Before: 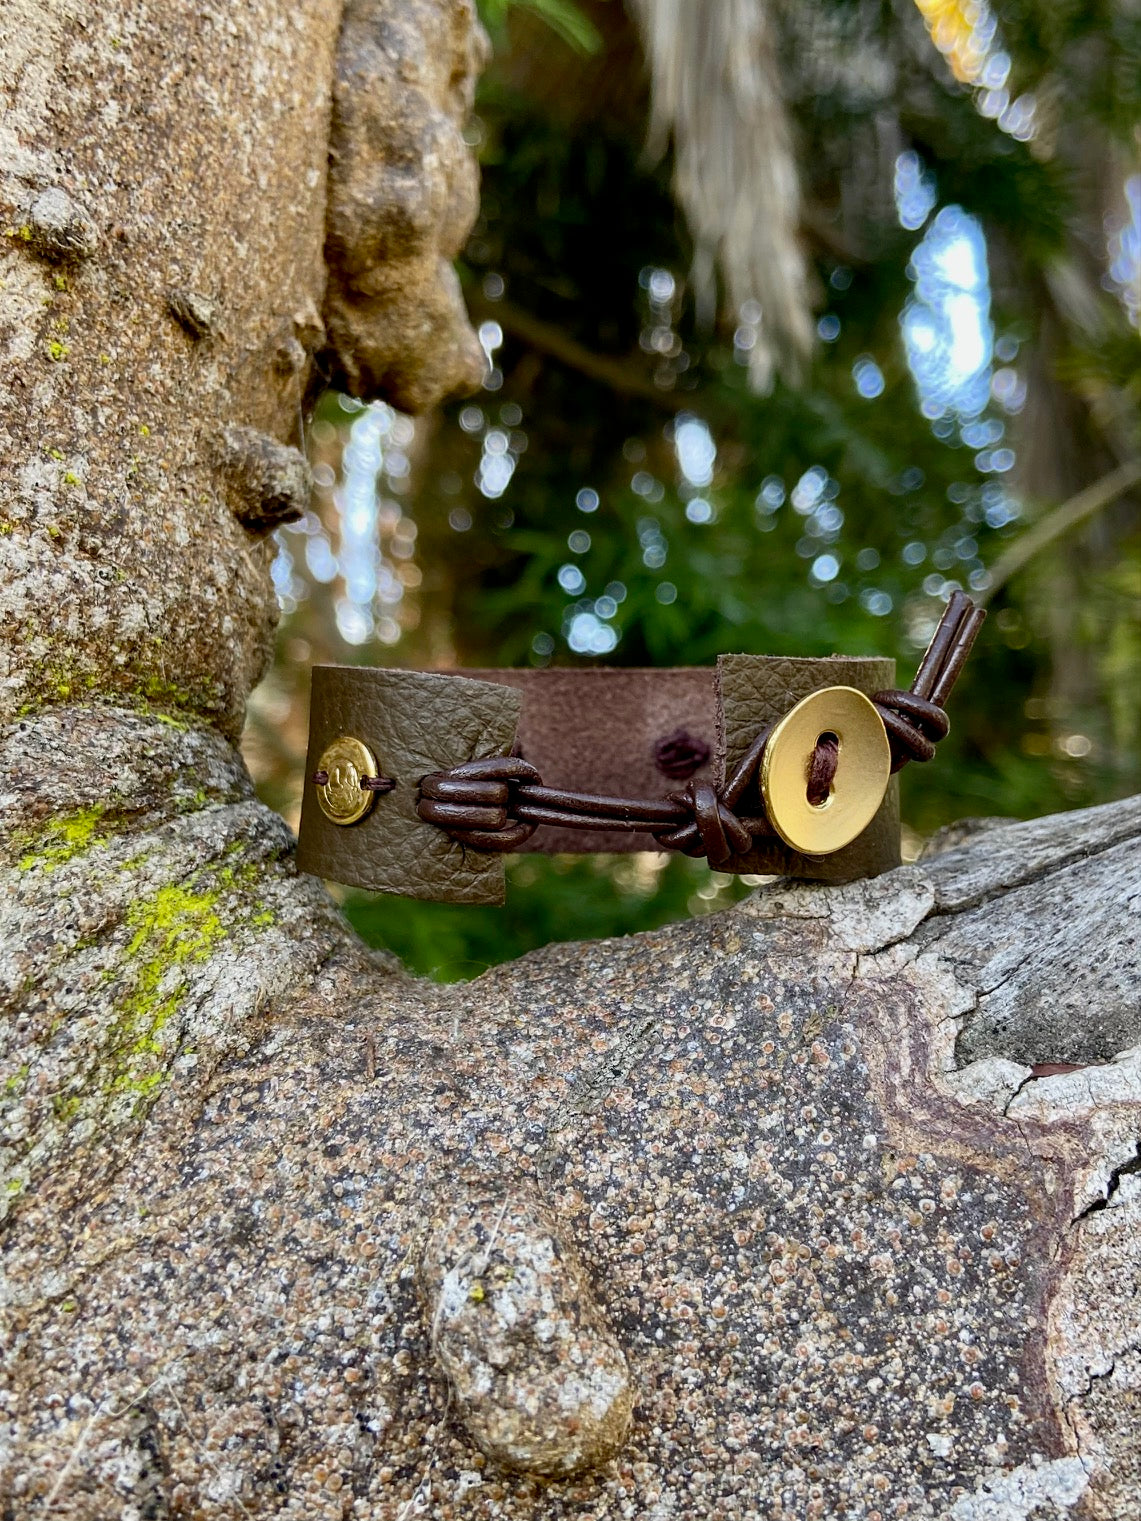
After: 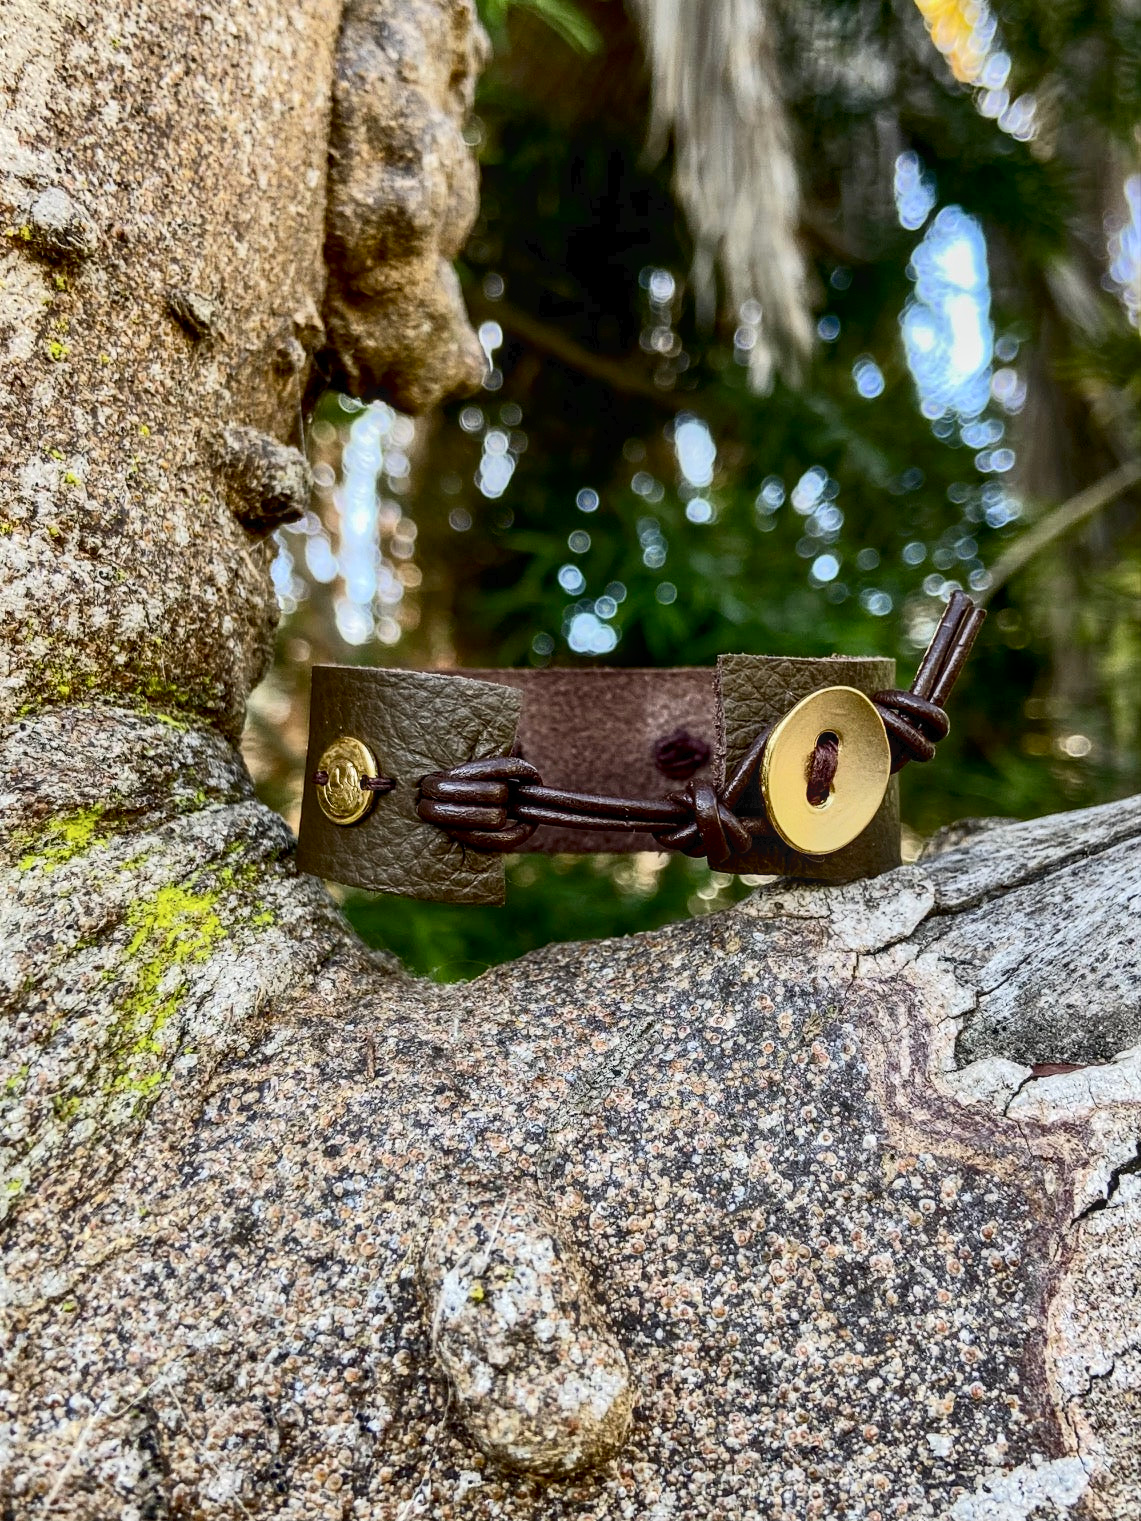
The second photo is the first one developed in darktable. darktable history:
tone curve: curves: ch0 [(0, 0) (0.003, 0.023) (0.011, 0.024) (0.025, 0.026) (0.044, 0.035) (0.069, 0.05) (0.1, 0.071) (0.136, 0.098) (0.177, 0.135) (0.224, 0.172) (0.277, 0.227) (0.335, 0.296) (0.399, 0.372) (0.468, 0.462) (0.543, 0.58) (0.623, 0.697) (0.709, 0.789) (0.801, 0.86) (0.898, 0.918) (1, 1)], color space Lab, independent channels, preserve colors none
local contrast: on, module defaults
